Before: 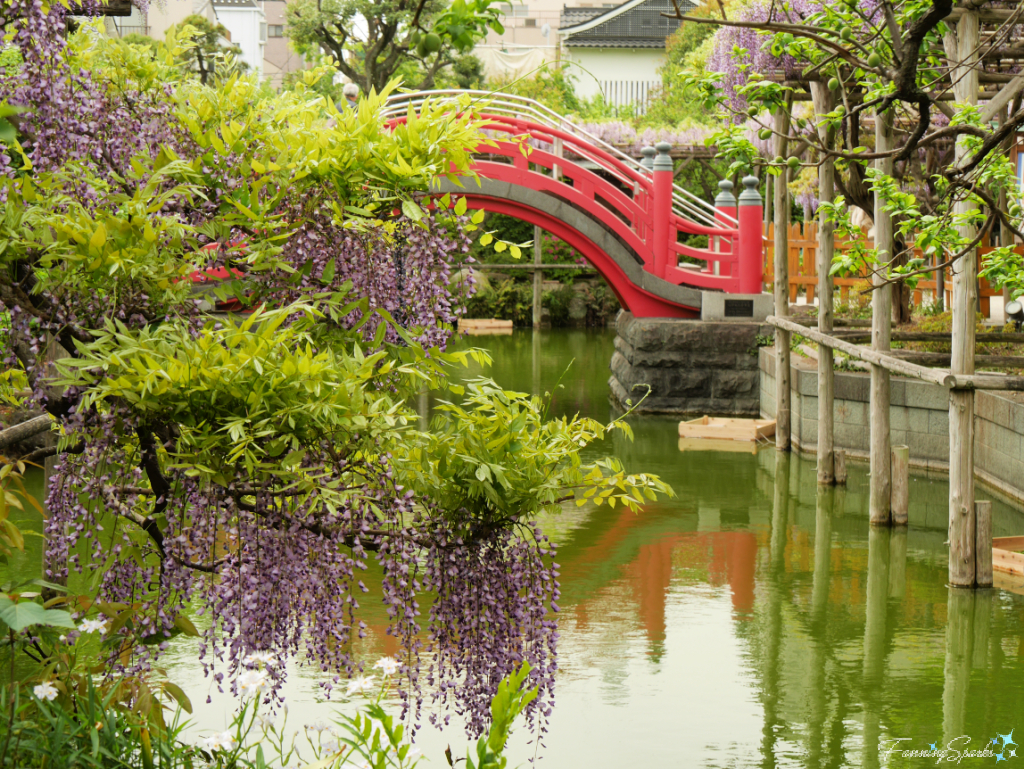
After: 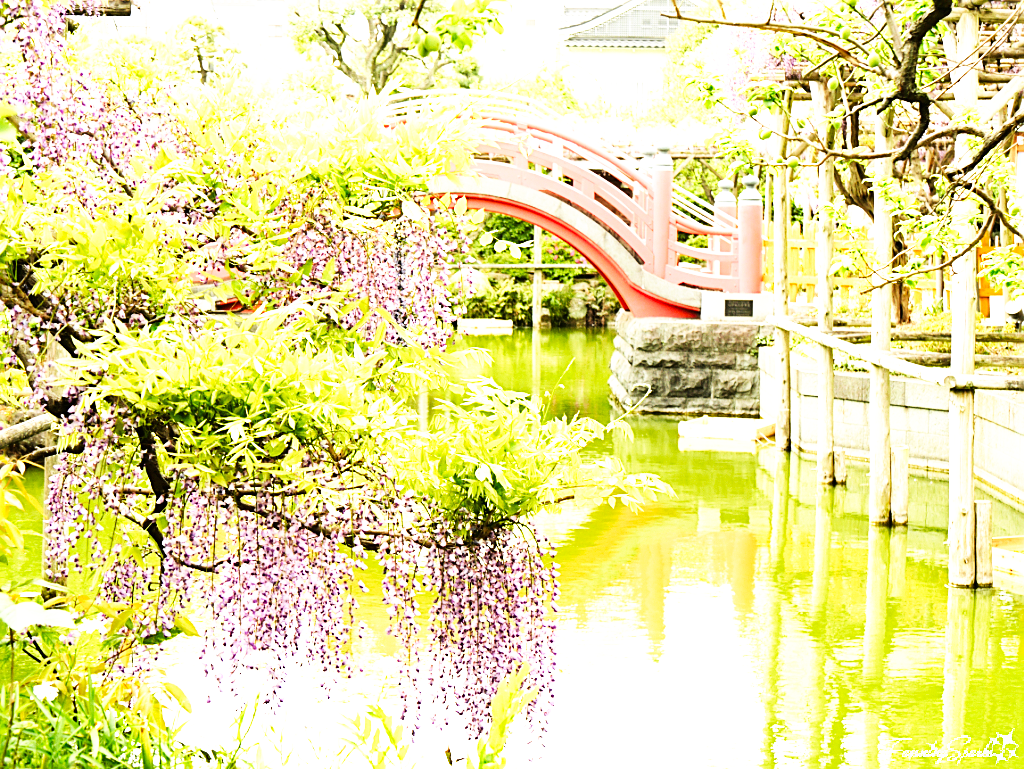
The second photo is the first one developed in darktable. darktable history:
base curve: curves: ch0 [(0, 0) (0.007, 0.004) (0.027, 0.03) (0.046, 0.07) (0.207, 0.54) (0.442, 0.872) (0.673, 0.972) (1, 1)], preserve colors none
sharpen: on, module defaults
exposure: black level correction 0.001, exposure 1.738 EV, compensate highlight preservation false
